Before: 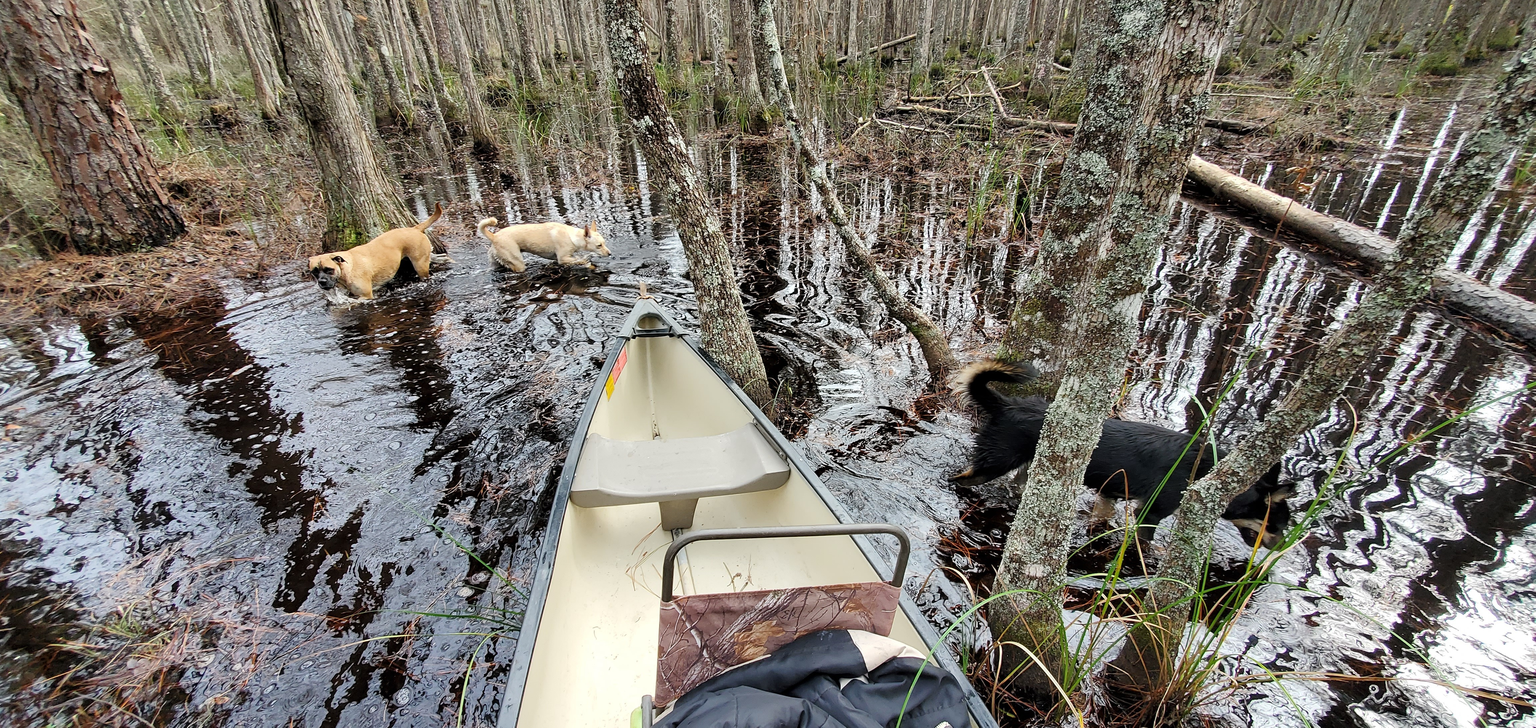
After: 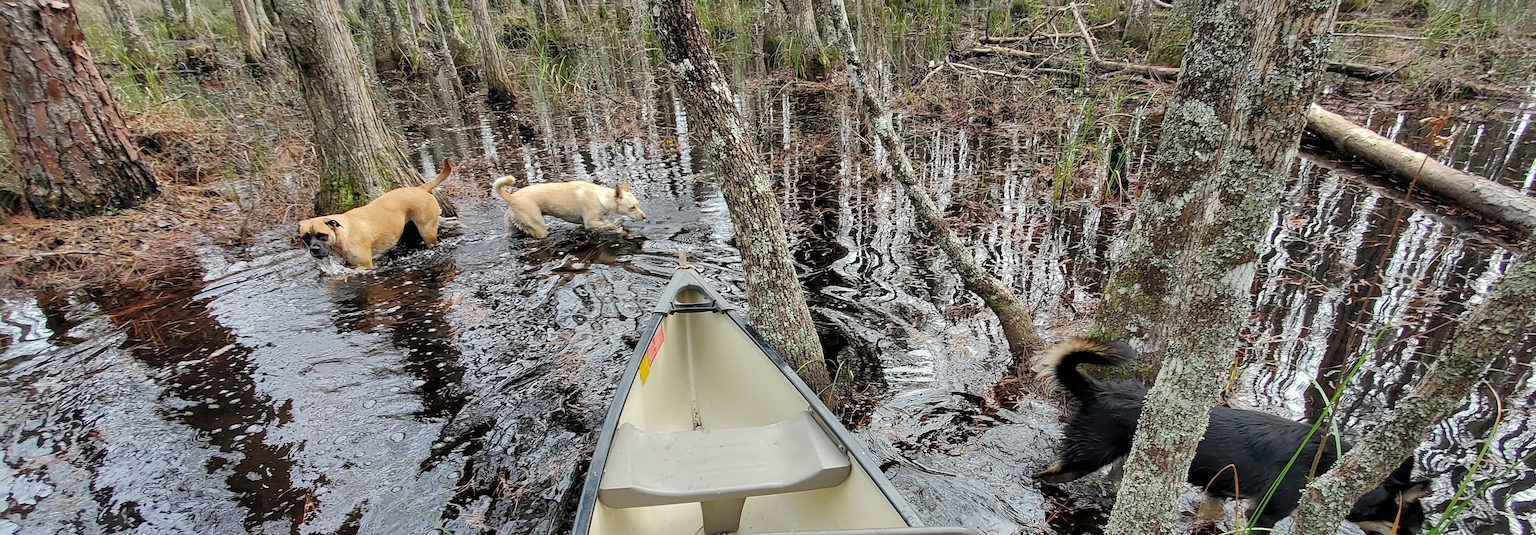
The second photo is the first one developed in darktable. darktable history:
shadows and highlights: on, module defaults
crop: left 3.151%, top 8.909%, right 9.653%, bottom 26.872%
